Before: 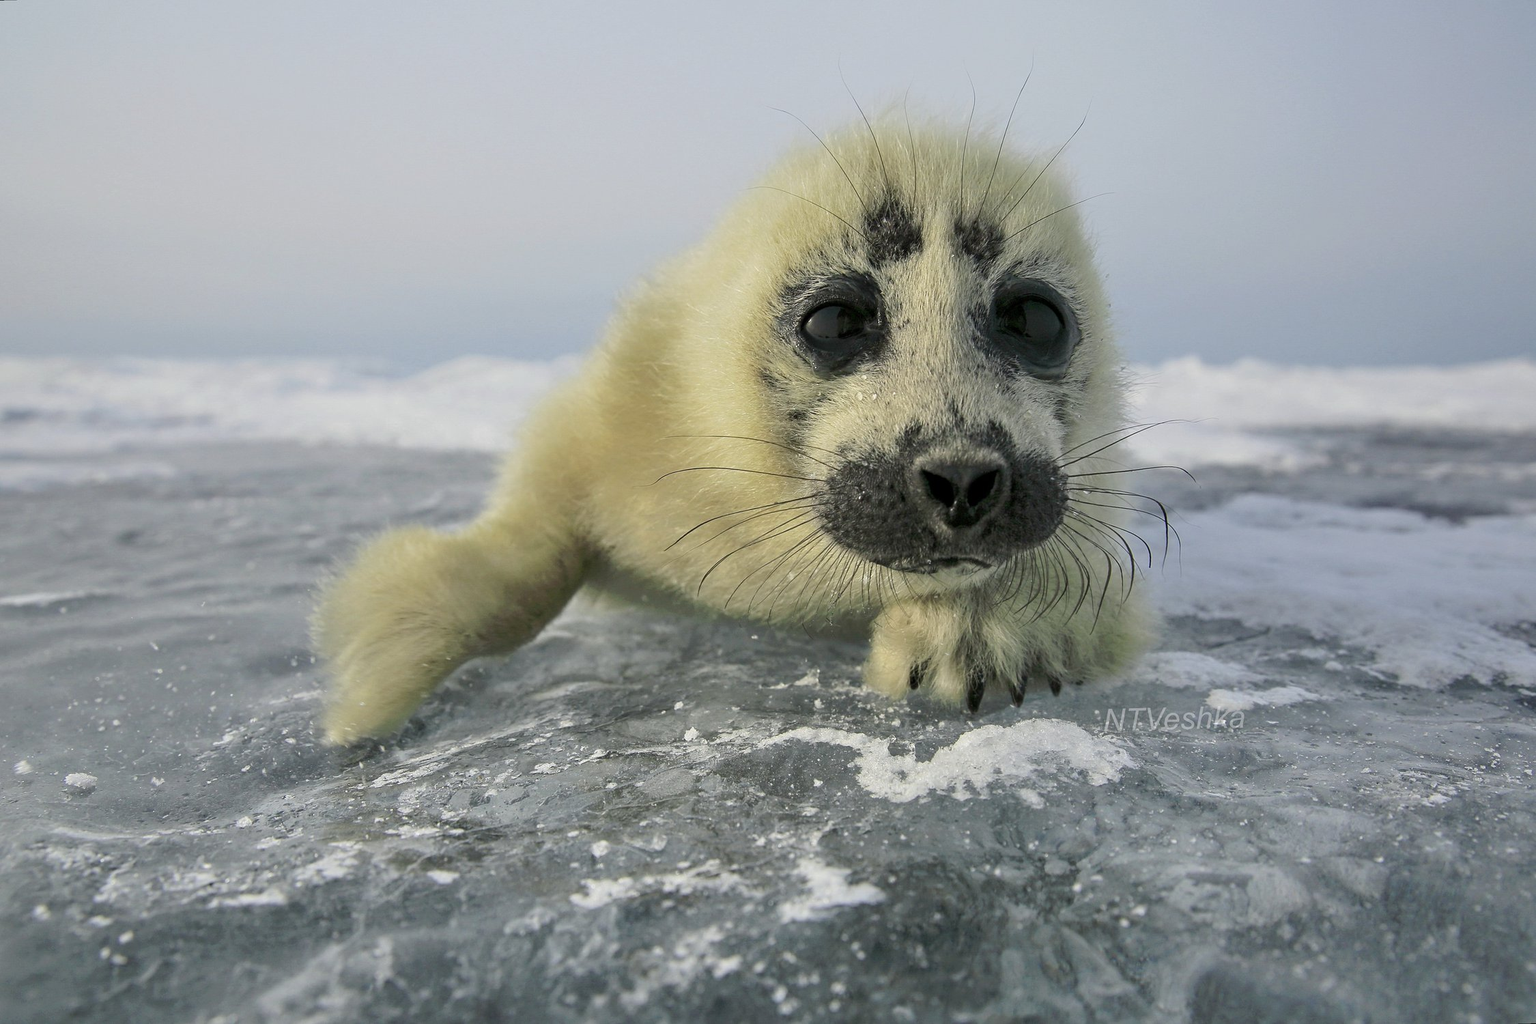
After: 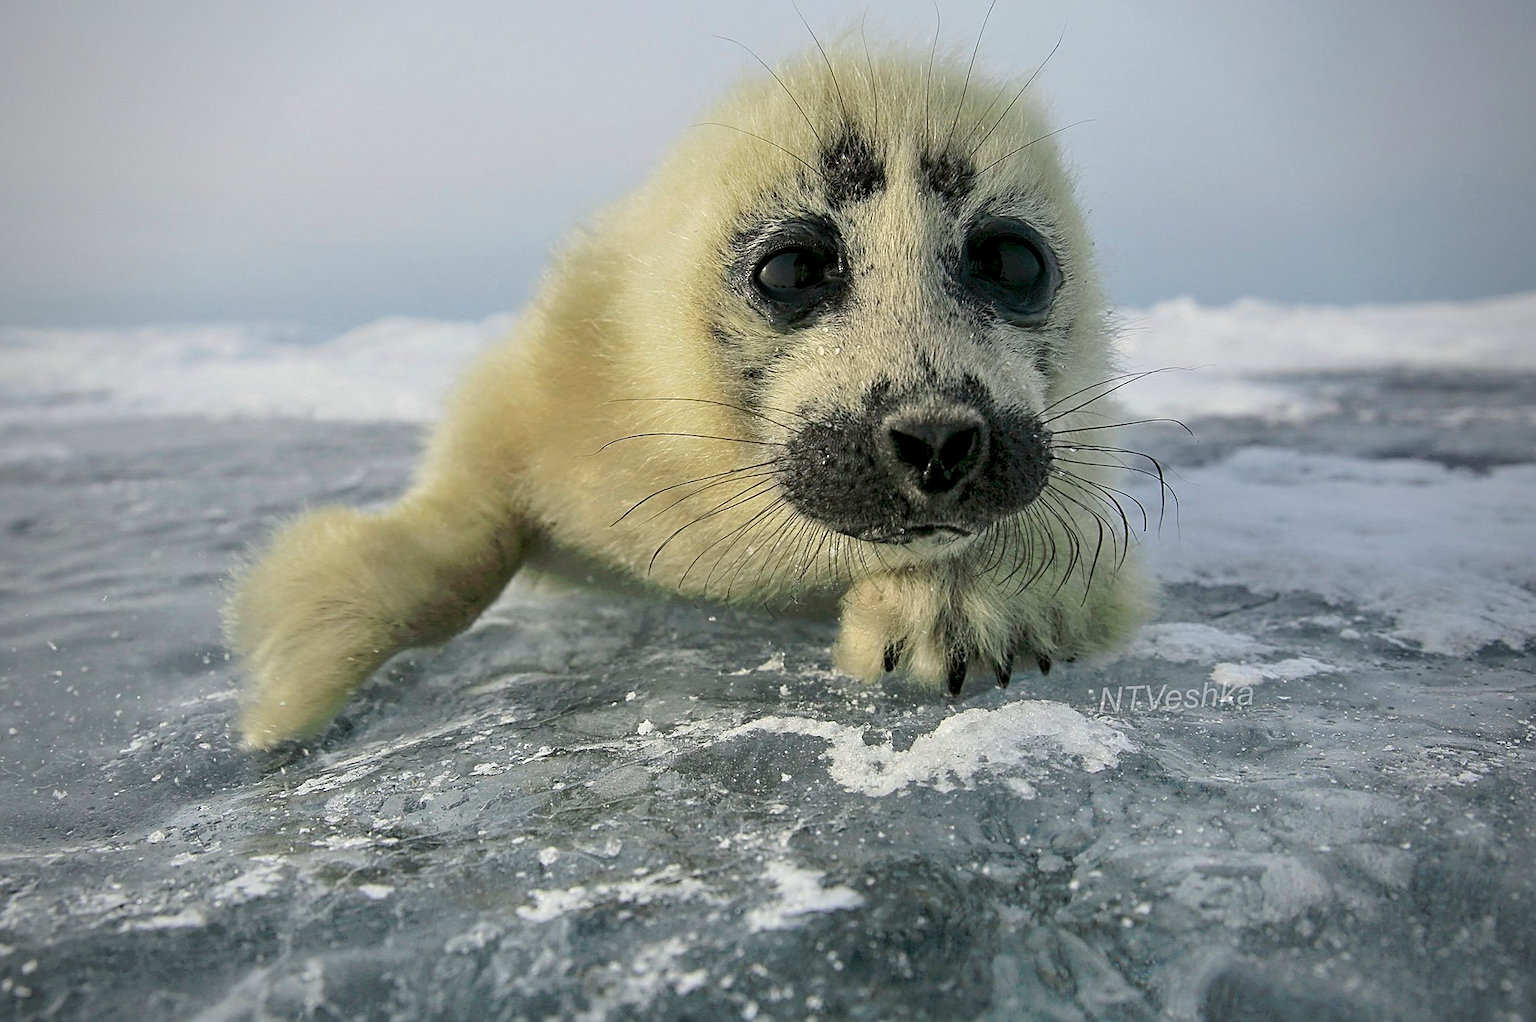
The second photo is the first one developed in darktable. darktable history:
vignetting: brightness -0.412, saturation -0.292
local contrast: highlights 106%, shadows 103%, detail 120%, midtone range 0.2
crop and rotate: angle 1.48°, left 5.567%, top 5.712%
sharpen: on, module defaults
